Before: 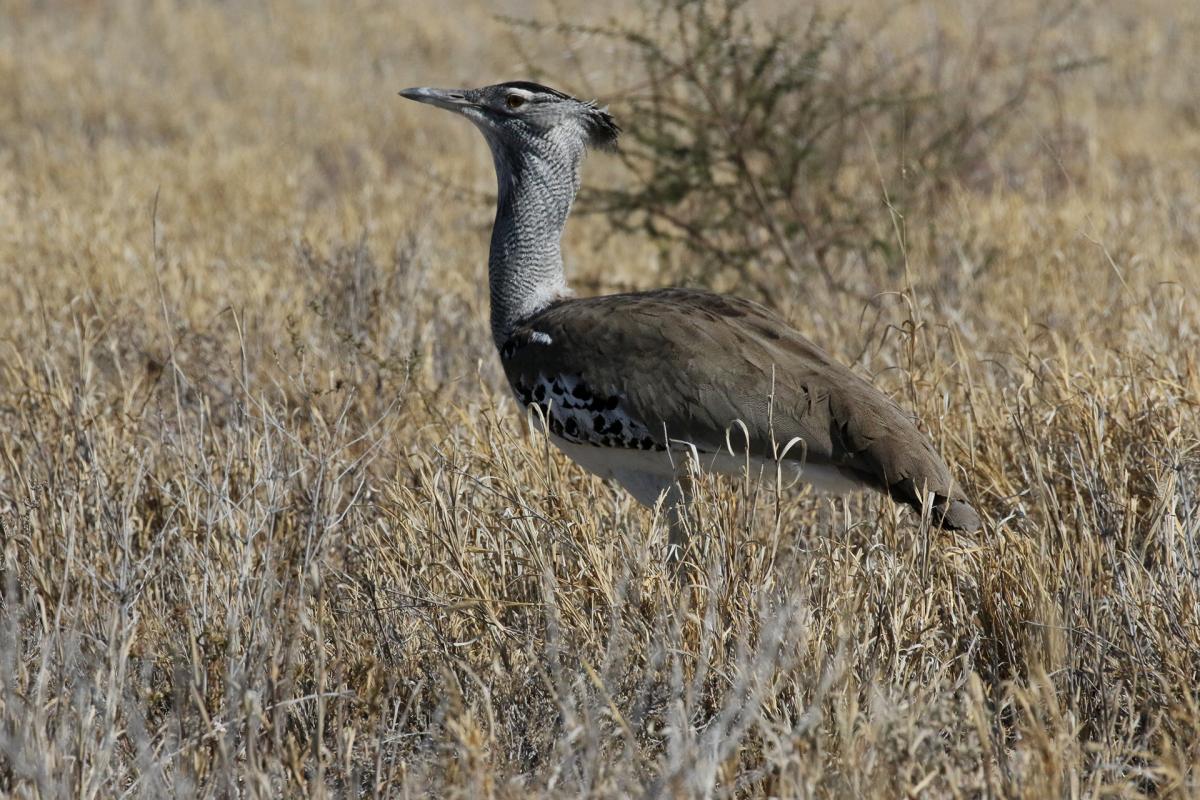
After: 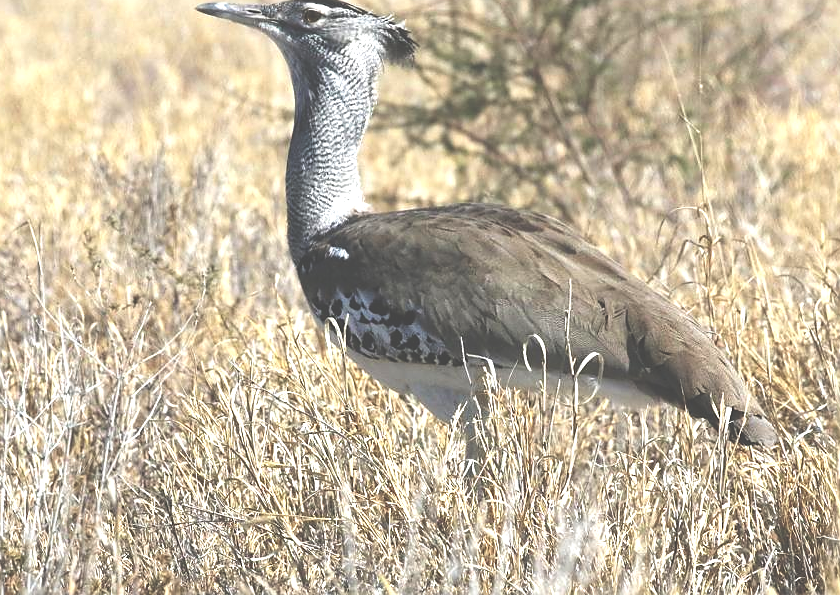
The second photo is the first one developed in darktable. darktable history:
crop and rotate: left 16.952%, top 10.83%, right 12.996%, bottom 14.675%
exposure: black level correction -0.023, exposure 1.395 EV, compensate highlight preservation false
sharpen: radius 0.974, amount 0.605
